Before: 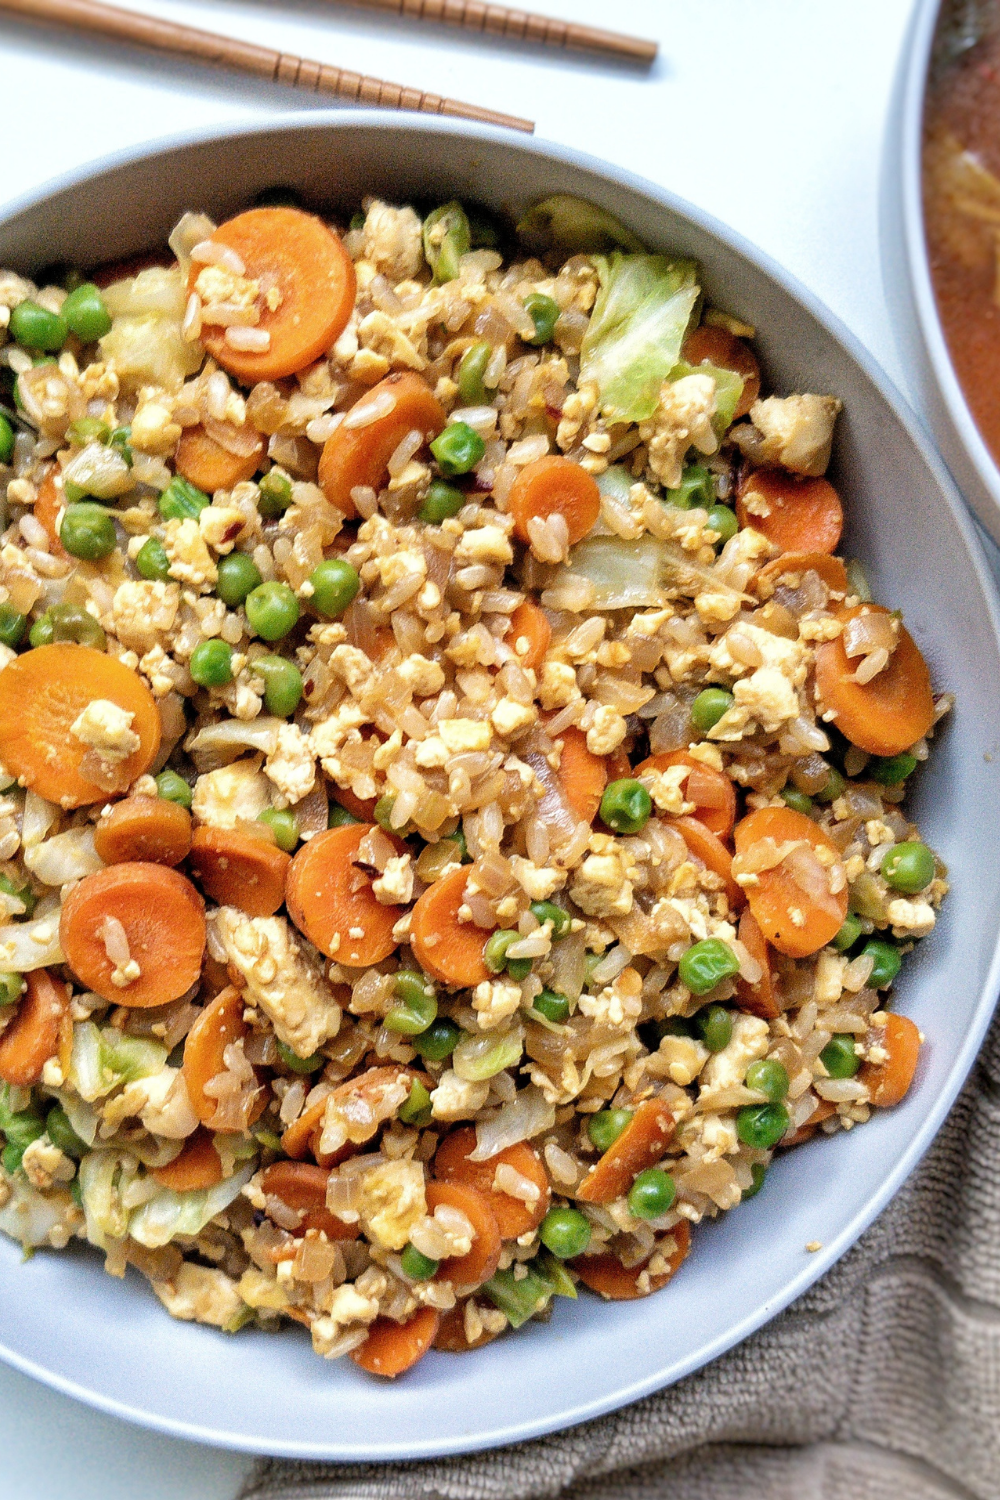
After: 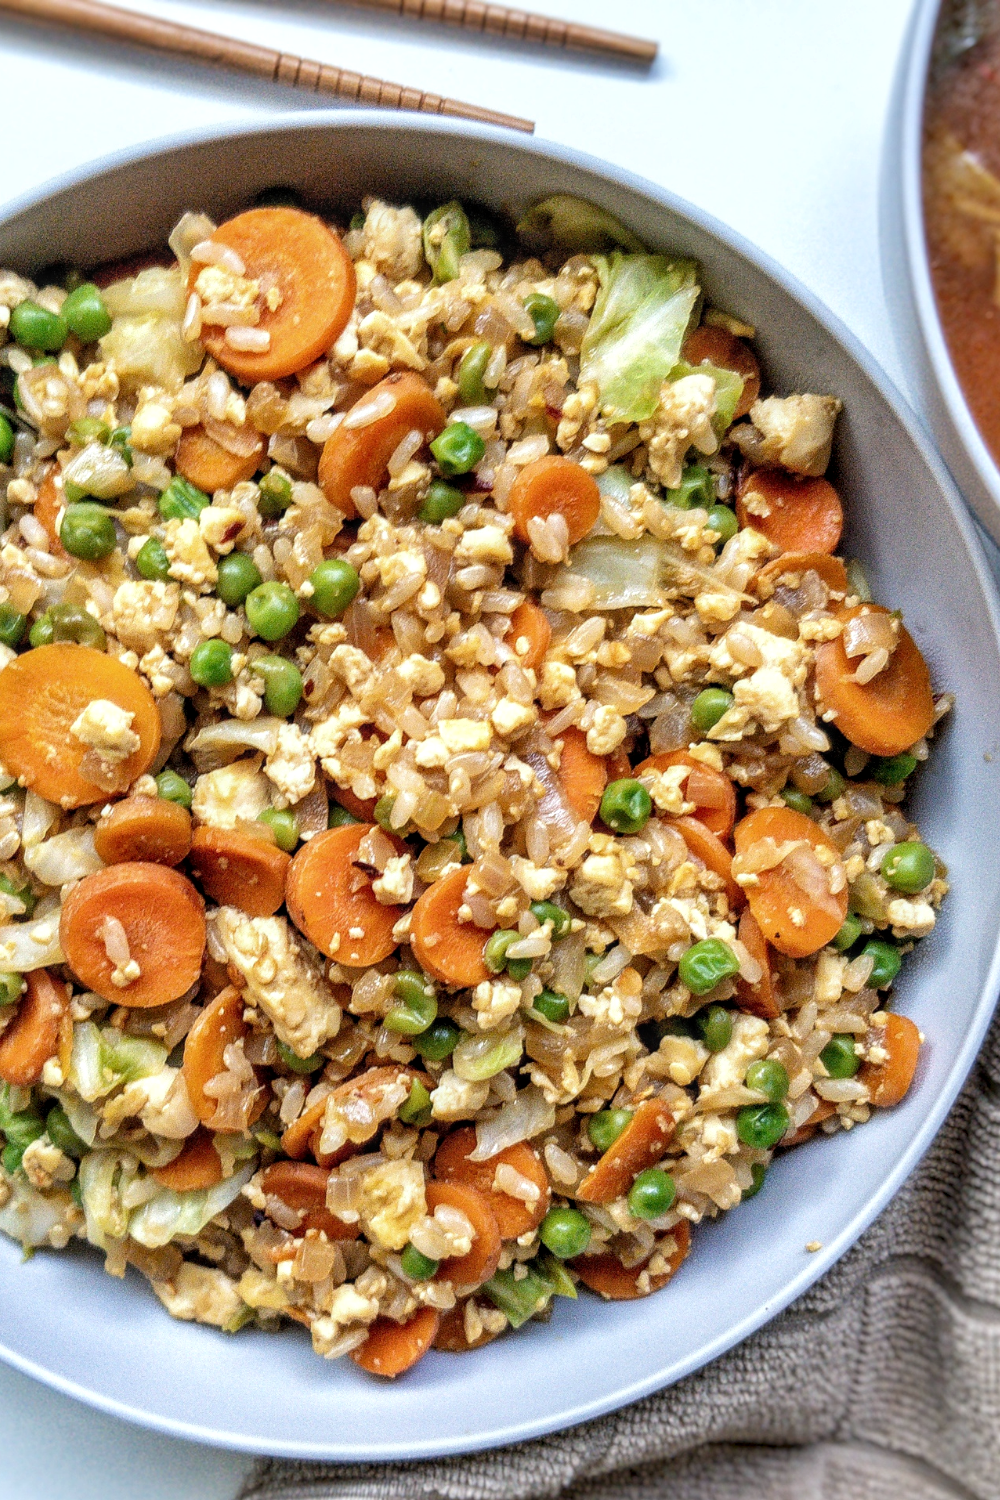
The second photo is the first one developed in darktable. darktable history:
white balance: red 0.988, blue 1.017
local contrast: on, module defaults
